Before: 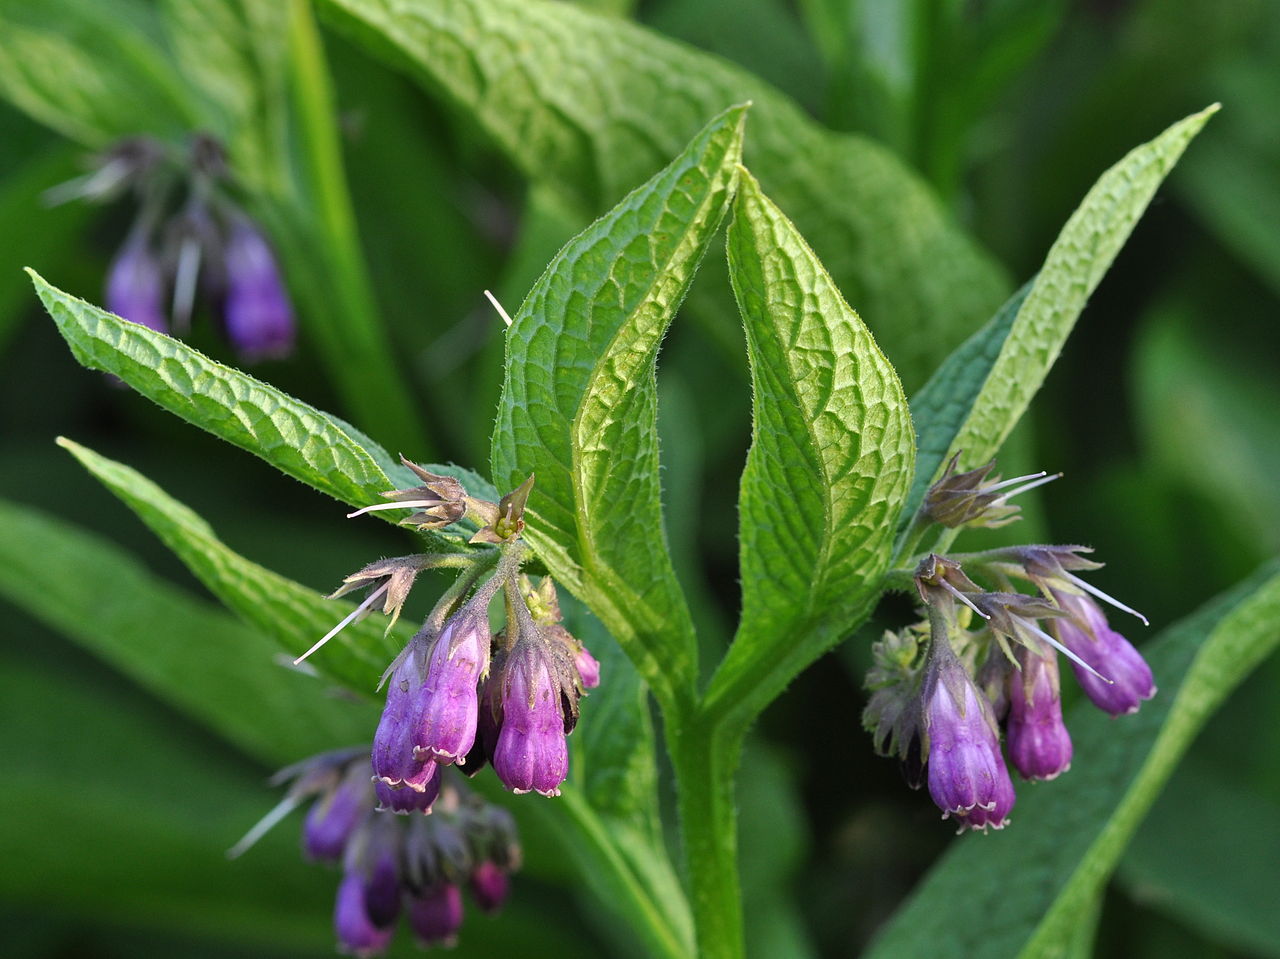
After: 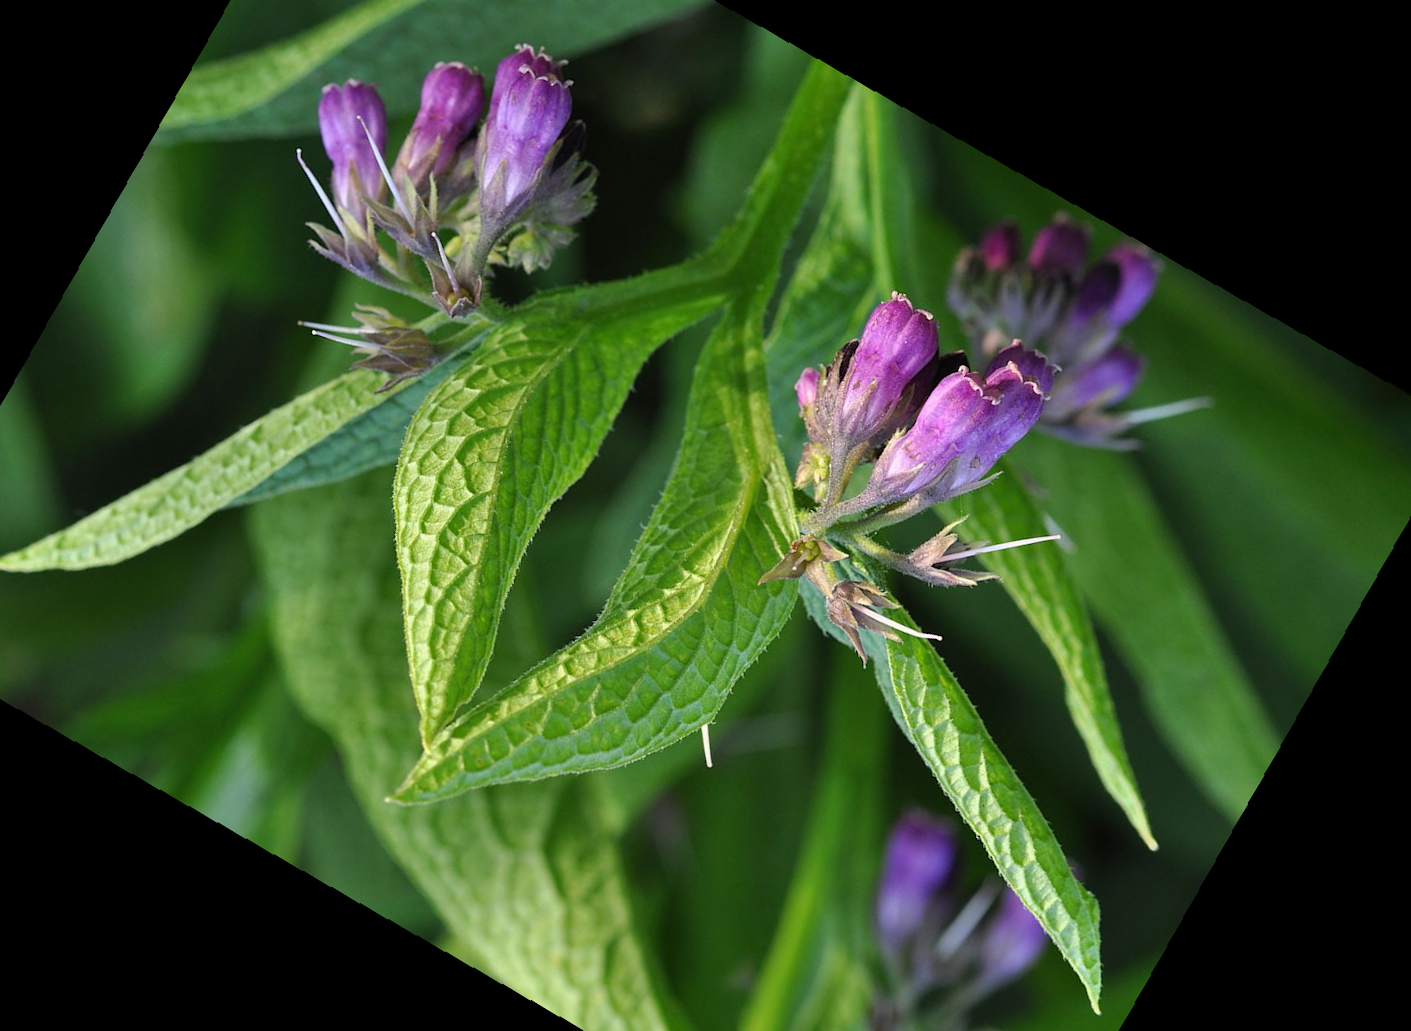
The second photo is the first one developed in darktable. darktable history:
crop and rotate: angle 148.68°, left 9.111%, top 15.603%, right 4.588%, bottom 17.041%
rotate and perspective: rotation -1.75°, automatic cropping off
